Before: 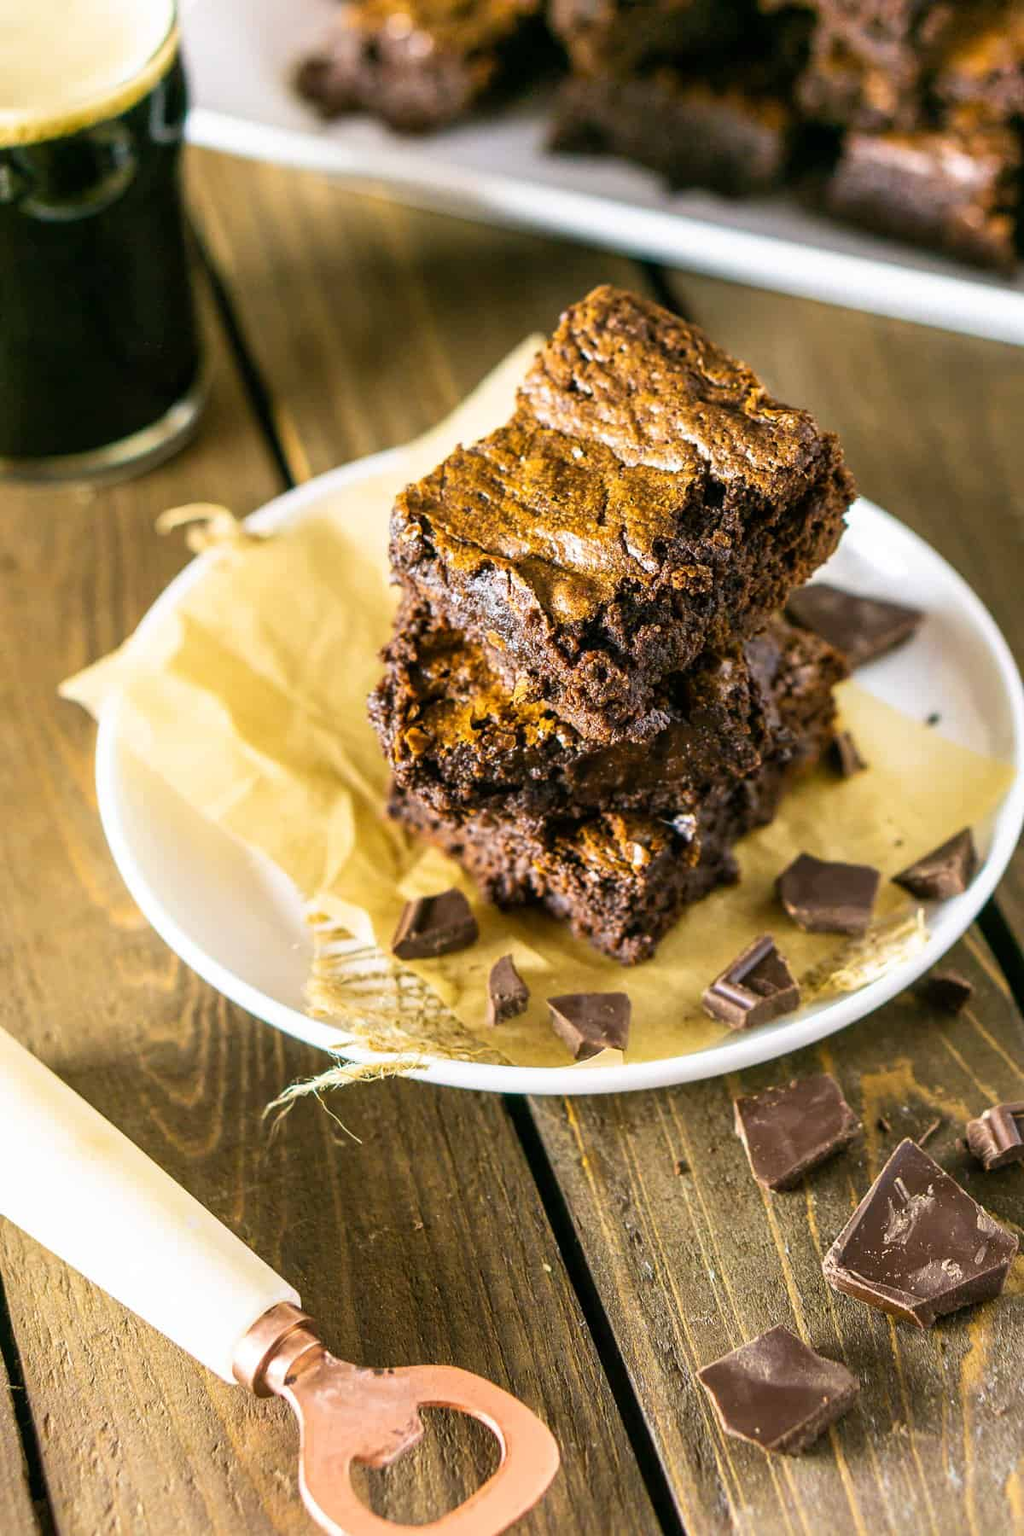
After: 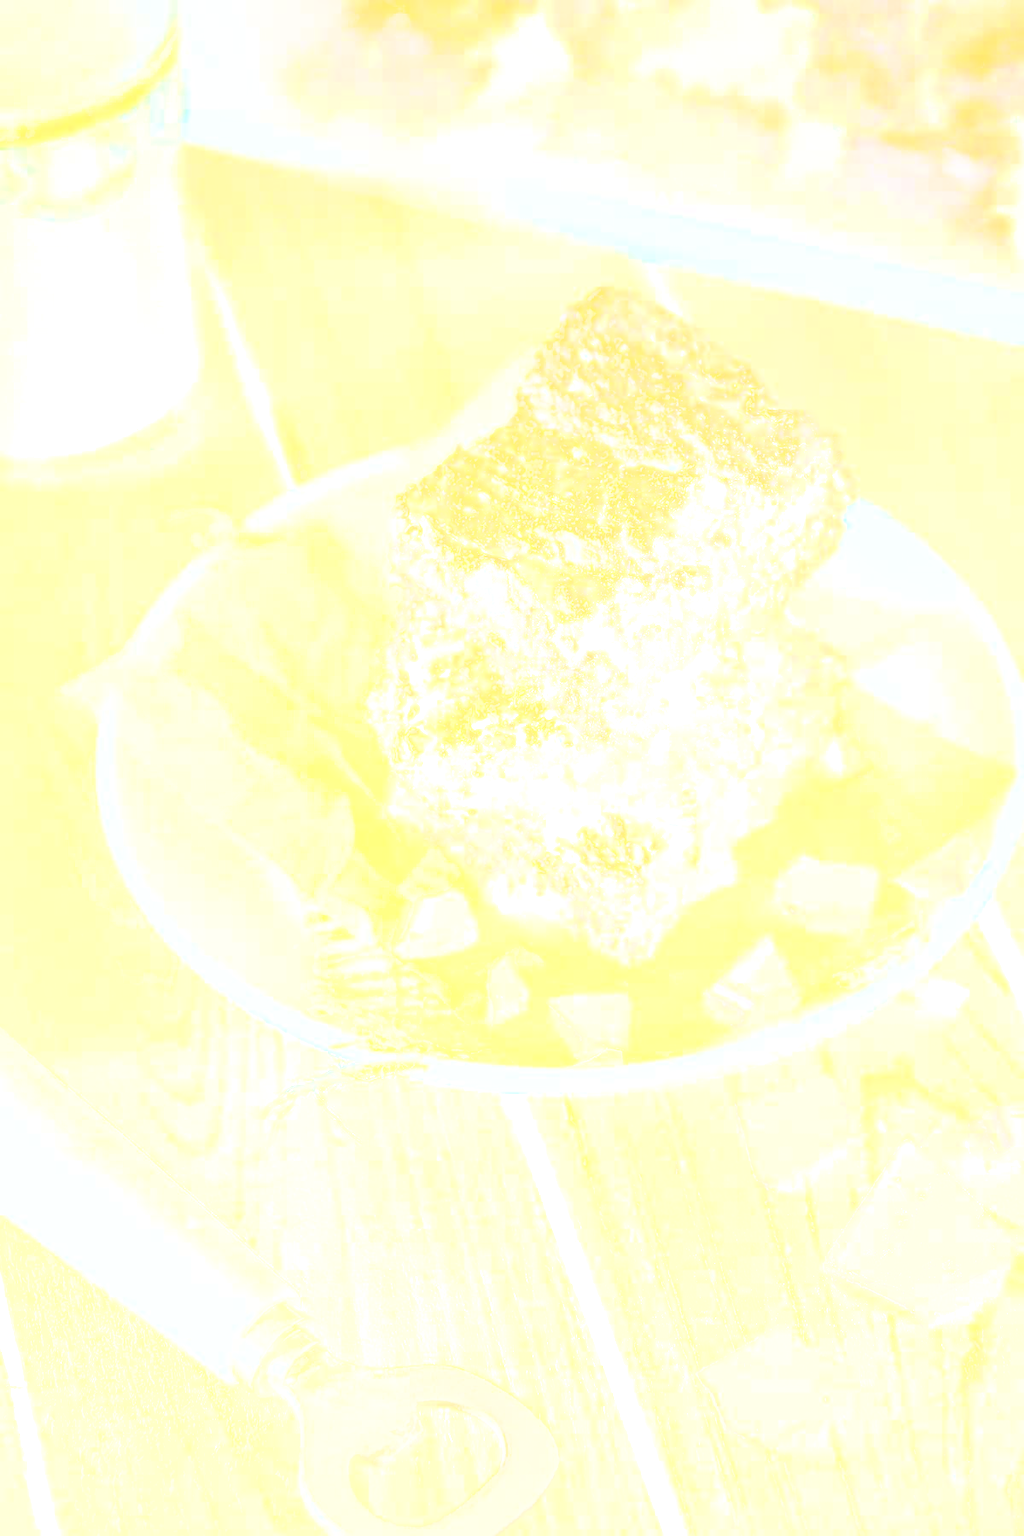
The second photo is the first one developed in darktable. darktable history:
bloom: size 85%, threshold 5%, strength 85%
sharpen: on, module defaults
exposure: black level correction 0, exposure 1.2 EV, compensate exposure bias true, compensate highlight preservation false
color correction: highlights a* -2.73, highlights b* -2.09, shadows a* 2.41, shadows b* 2.73
contrast equalizer: y [[0.439, 0.44, 0.442, 0.457, 0.493, 0.498], [0.5 ×6], [0.5 ×6], [0 ×6], [0 ×6]], mix 0.59
filmic rgb: black relative exposure -7.65 EV, white relative exposure 4.56 EV, hardness 3.61, color science v6 (2022)
contrast brightness saturation: saturation -0.05
